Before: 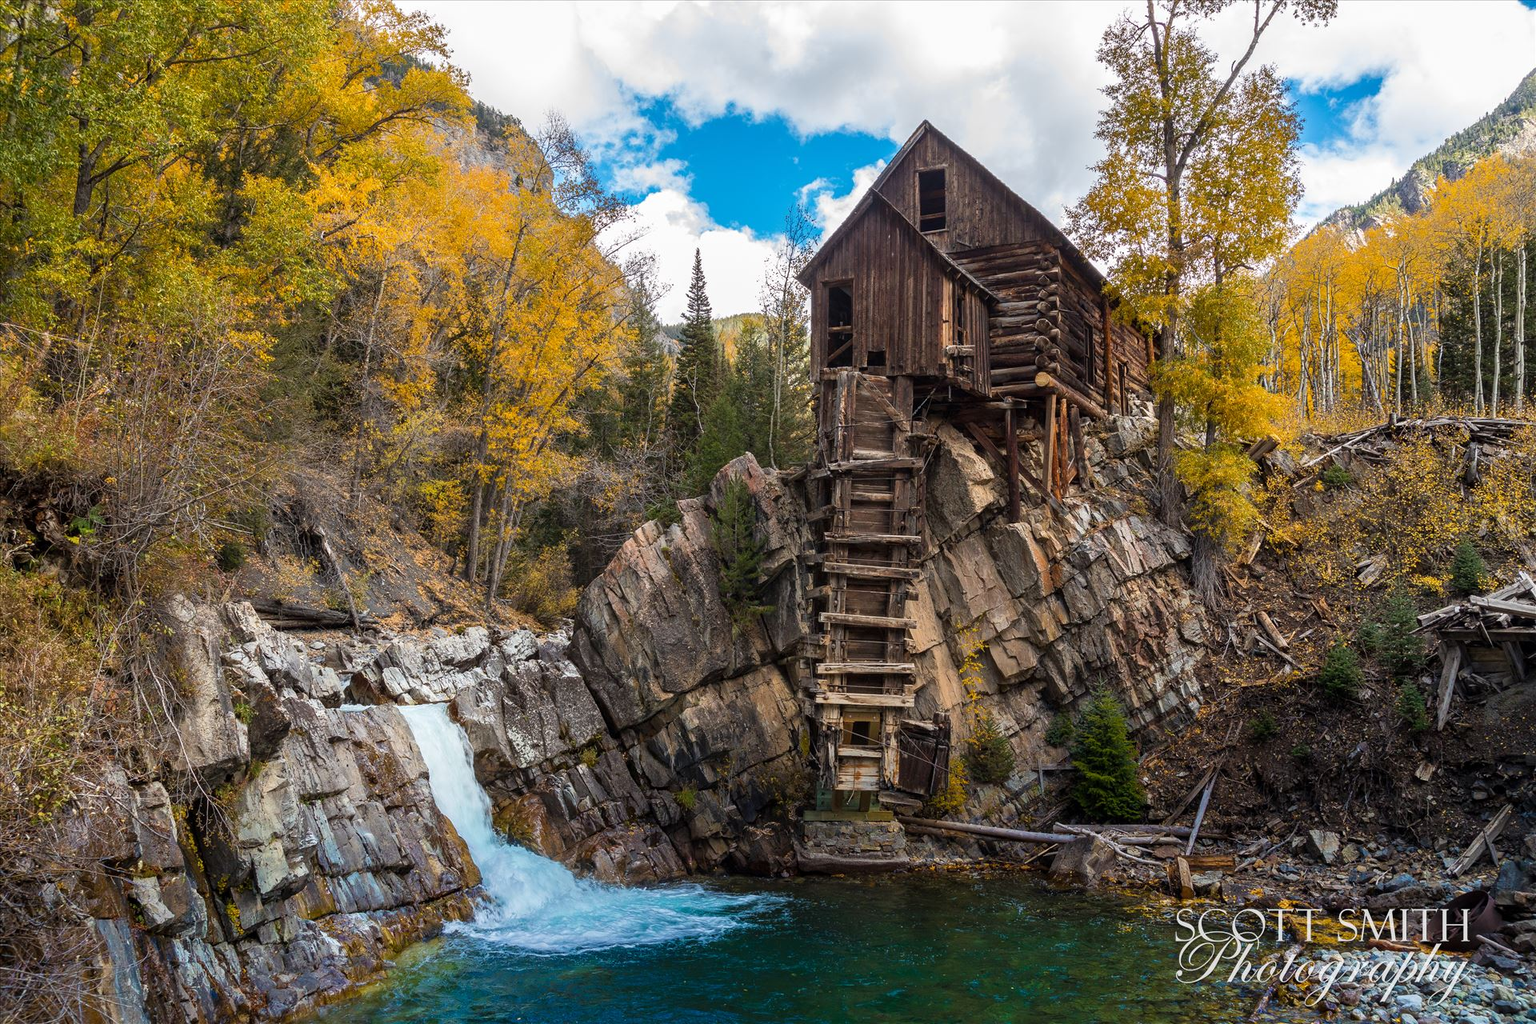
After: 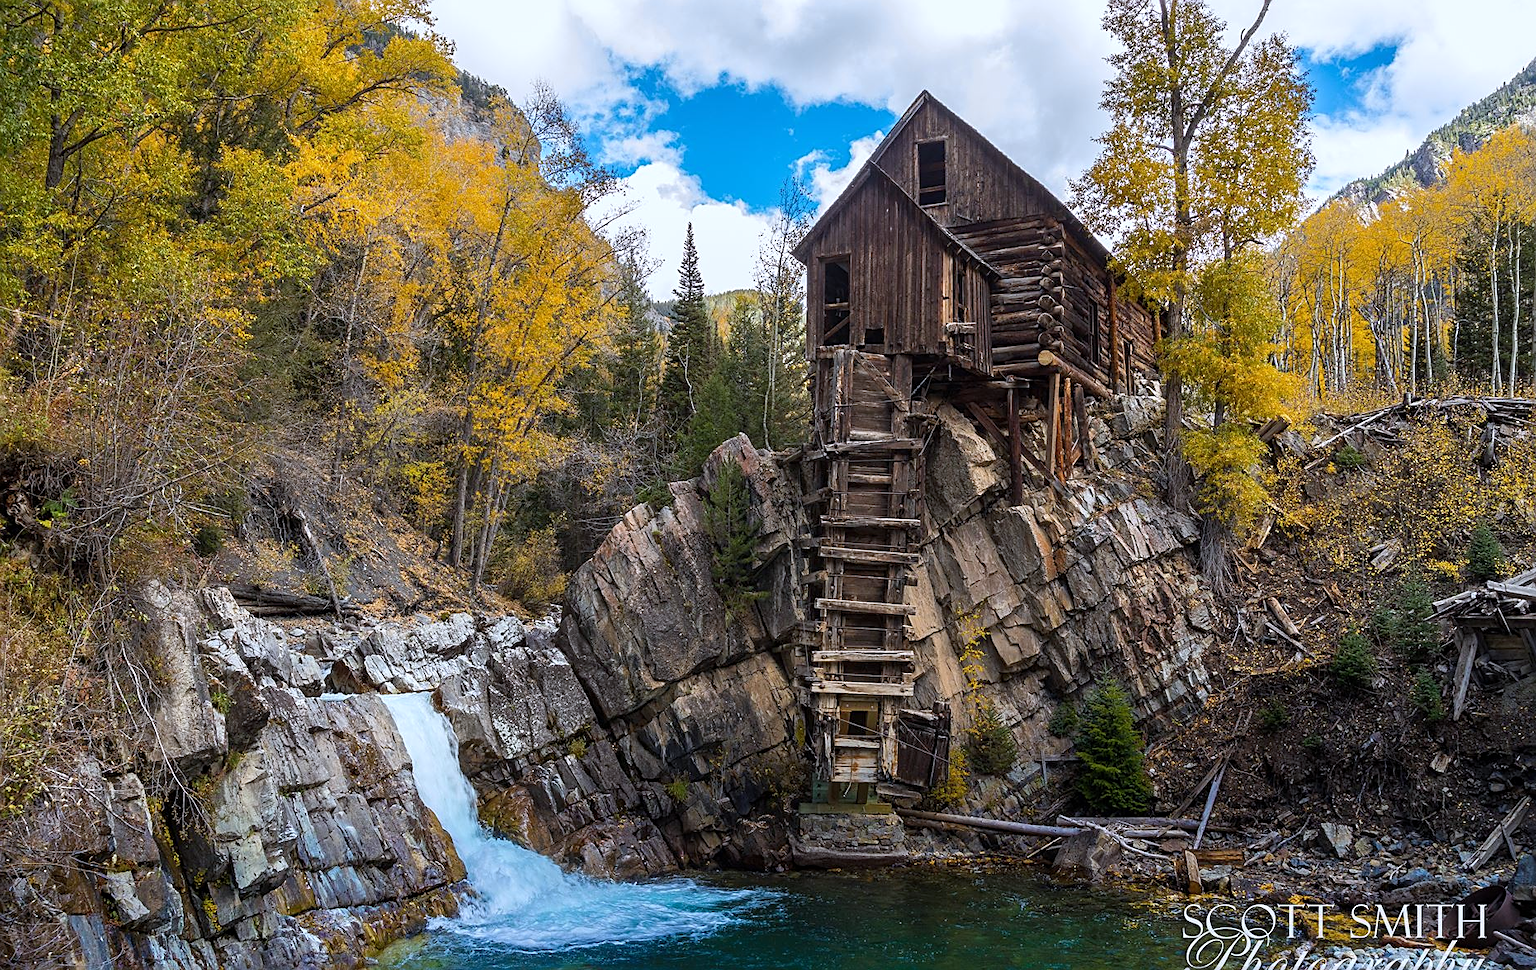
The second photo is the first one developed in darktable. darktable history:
sharpen: on, module defaults
white balance: red 0.954, blue 1.079
crop: left 1.964%, top 3.251%, right 1.122%, bottom 4.933%
